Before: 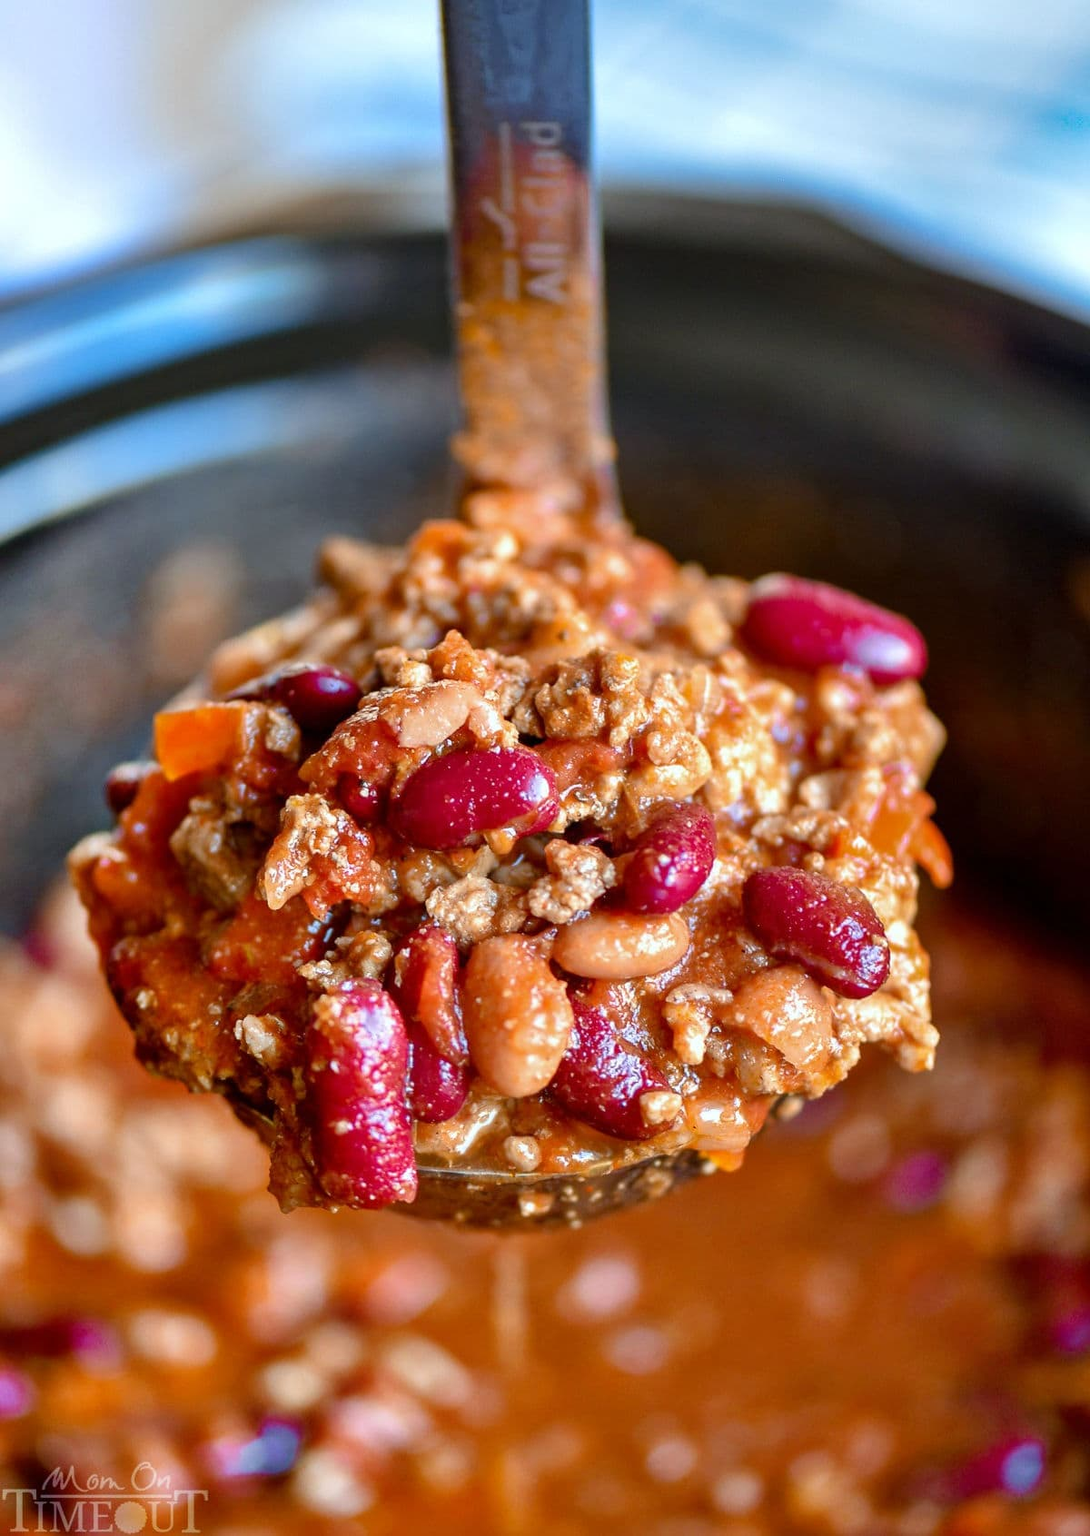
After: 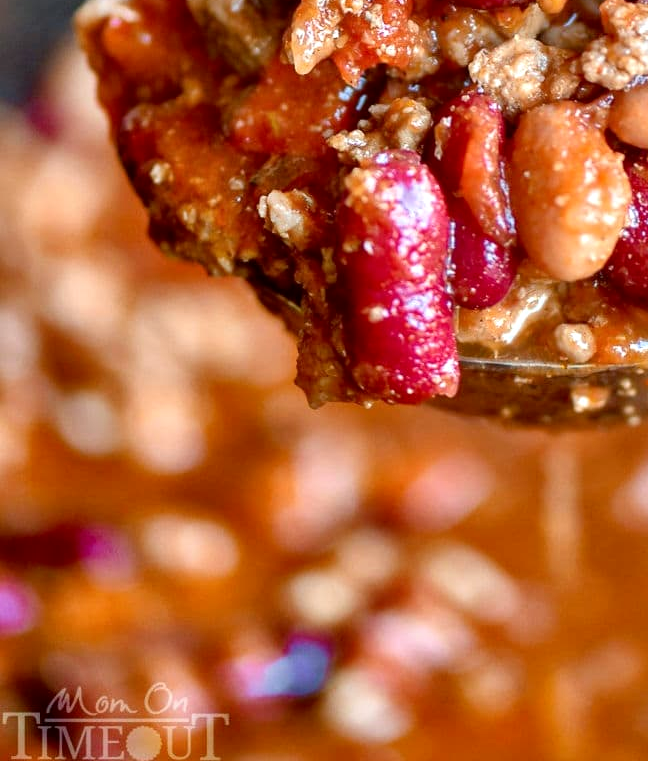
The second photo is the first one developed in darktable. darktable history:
local contrast: mode bilateral grid, contrast 20, coarseness 49, detail 120%, midtone range 0.2
crop and rotate: top 54.848%, right 45.982%, bottom 0.099%
exposure: black level correction 0.001, exposure 0.14 EV, compensate highlight preservation false
